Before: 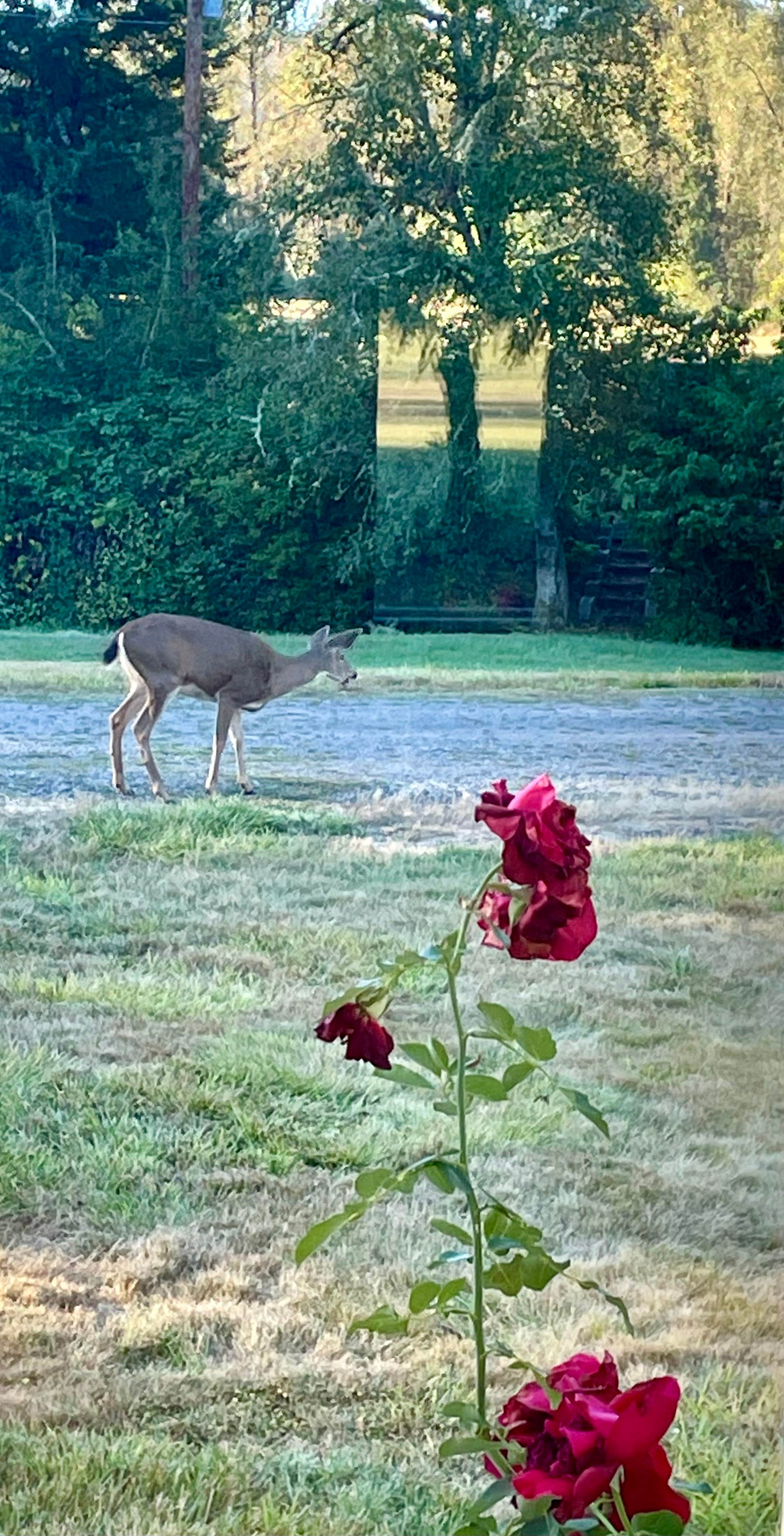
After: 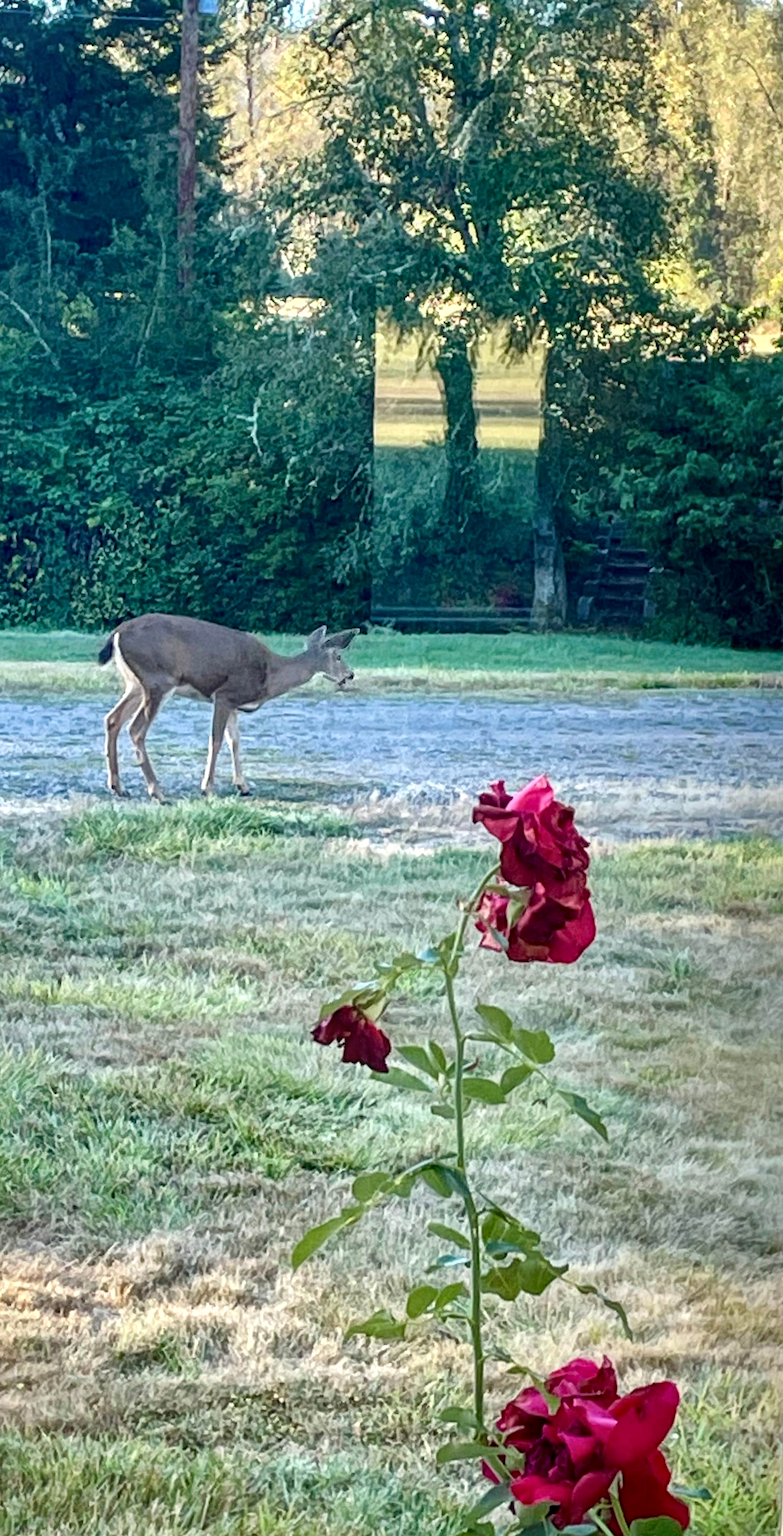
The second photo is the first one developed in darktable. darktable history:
crop and rotate: left 0.739%, top 0.292%, bottom 0.344%
local contrast: on, module defaults
